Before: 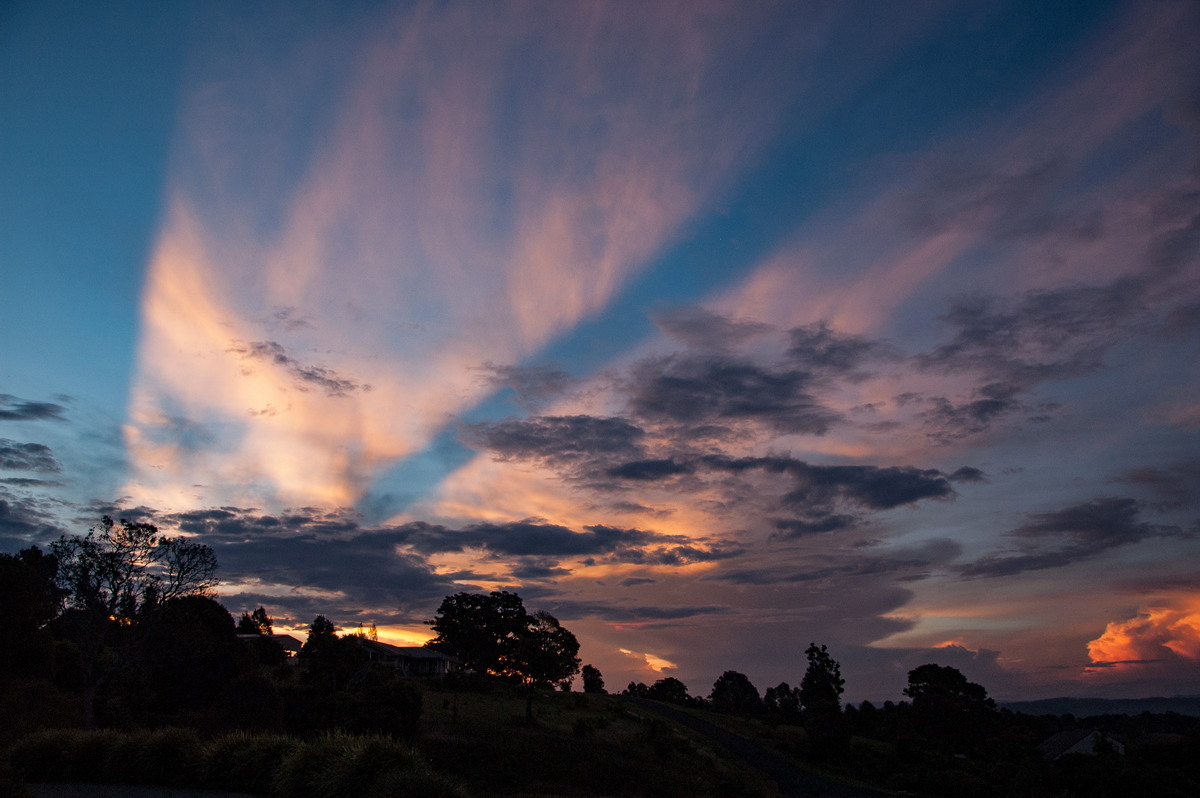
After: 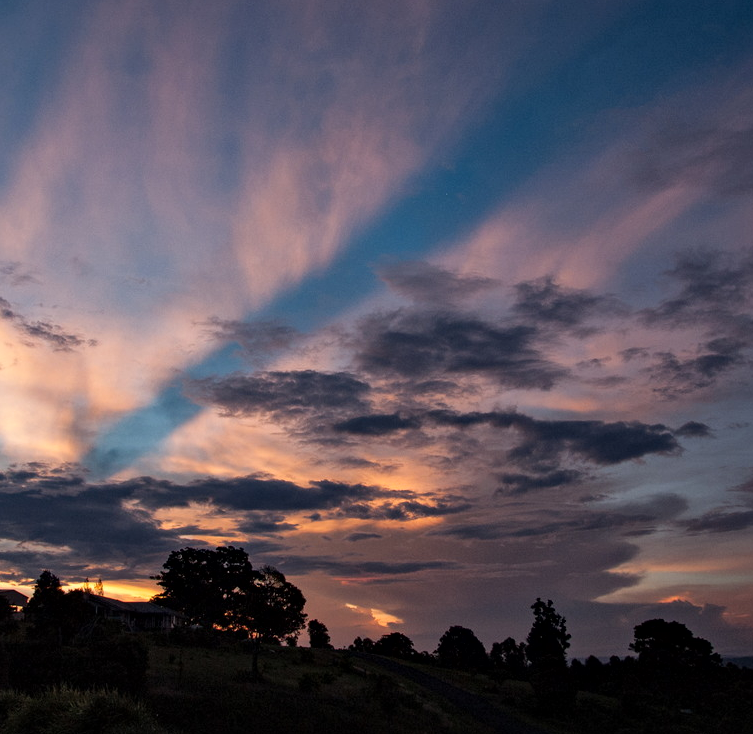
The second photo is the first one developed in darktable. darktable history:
crop and rotate: left 22.84%, top 5.646%, right 14.379%, bottom 2.357%
local contrast: mode bilateral grid, contrast 30, coarseness 25, midtone range 0.2
